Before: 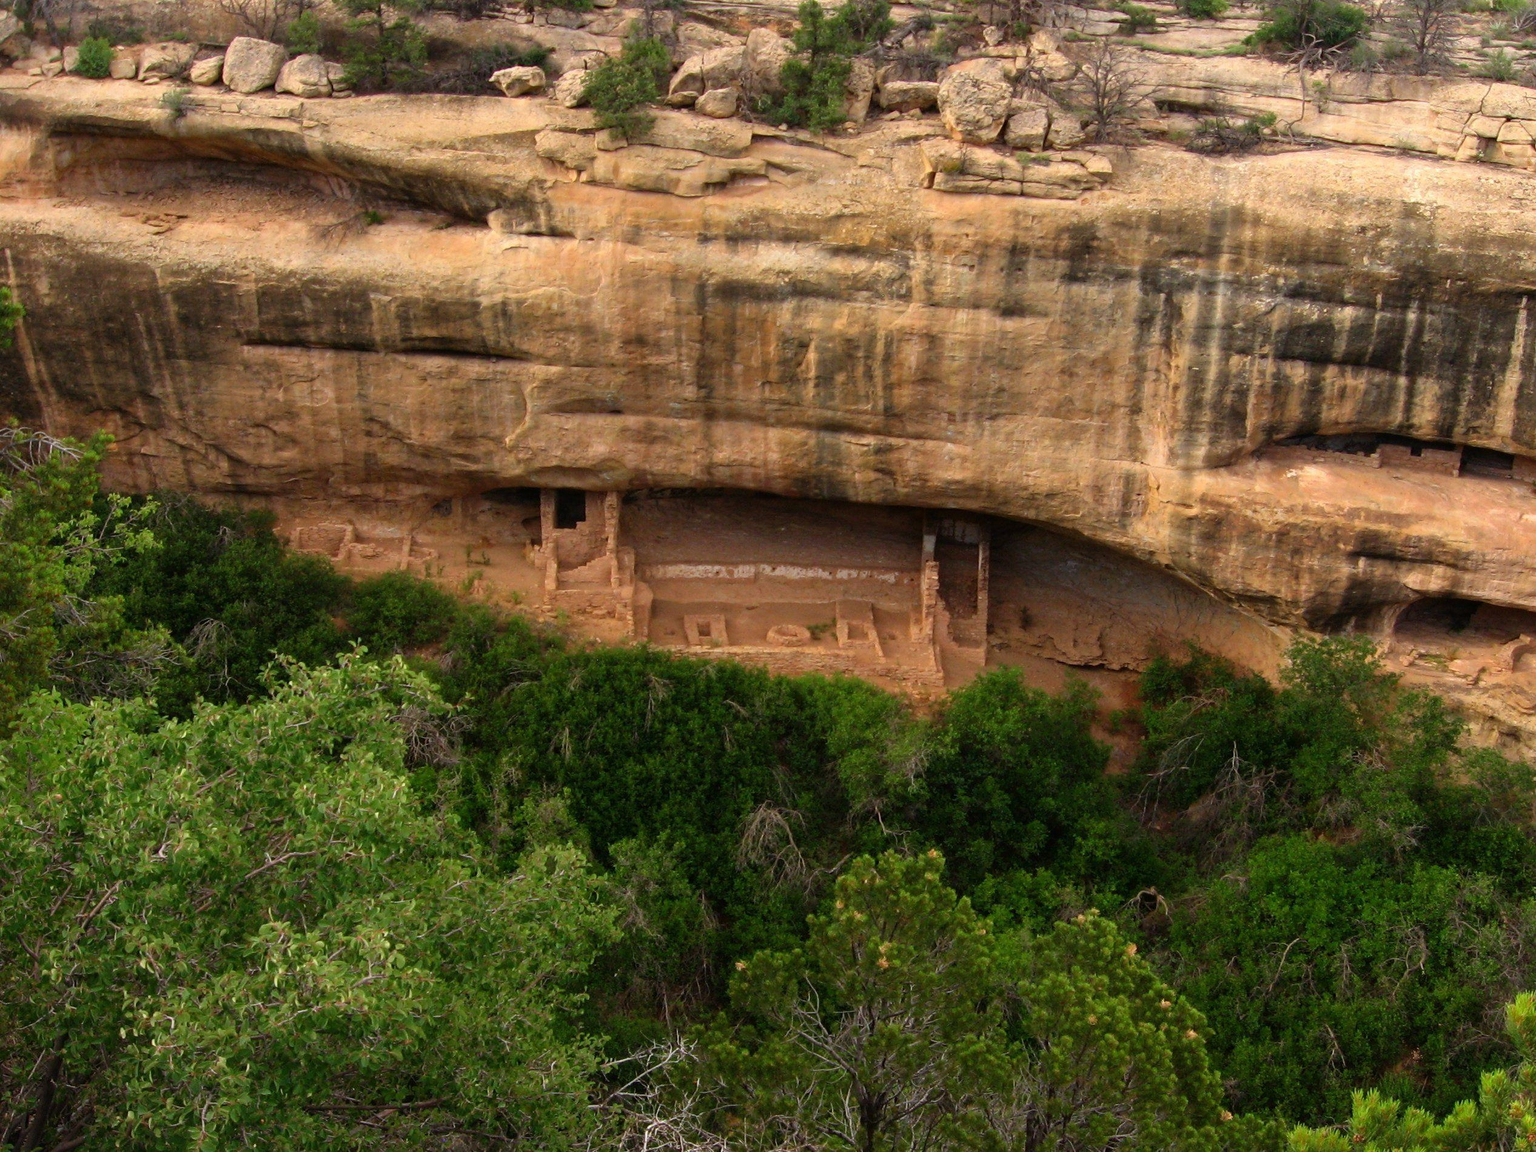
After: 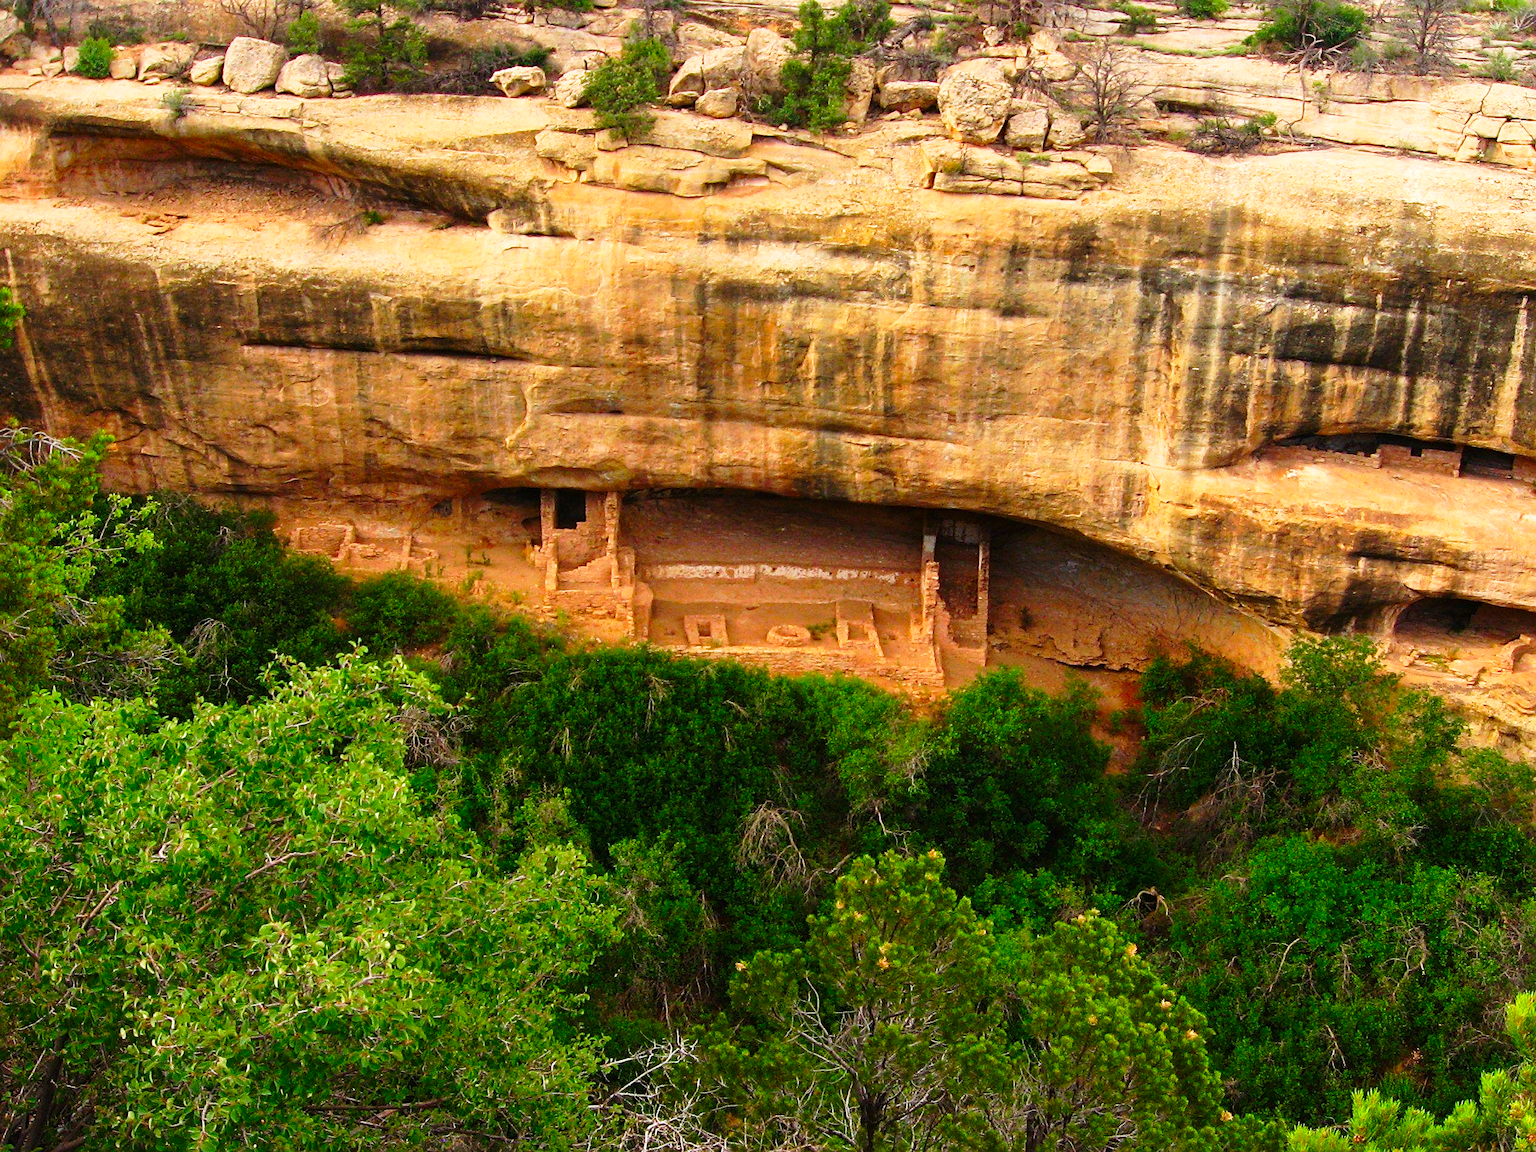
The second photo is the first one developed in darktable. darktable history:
color correction: highlights b* 0.057, saturation 1.33
sharpen: on, module defaults
tone curve: curves: ch0 [(0, 0) (0.15, 0.17) (0.452, 0.437) (0.611, 0.588) (0.751, 0.749) (1, 1)]; ch1 [(0, 0) (0.325, 0.327) (0.412, 0.45) (0.453, 0.484) (0.5, 0.501) (0.541, 0.55) (0.617, 0.612) (0.695, 0.697) (1, 1)]; ch2 [(0, 0) (0.386, 0.397) (0.452, 0.459) (0.505, 0.498) (0.524, 0.547) (0.574, 0.566) (0.633, 0.641) (1, 1)], preserve colors none
base curve: curves: ch0 [(0, 0) (0.028, 0.03) (0.121, 0.232) (0.46, 0.748) (0.859, 0.968) (1, 1)], preserve colors none
